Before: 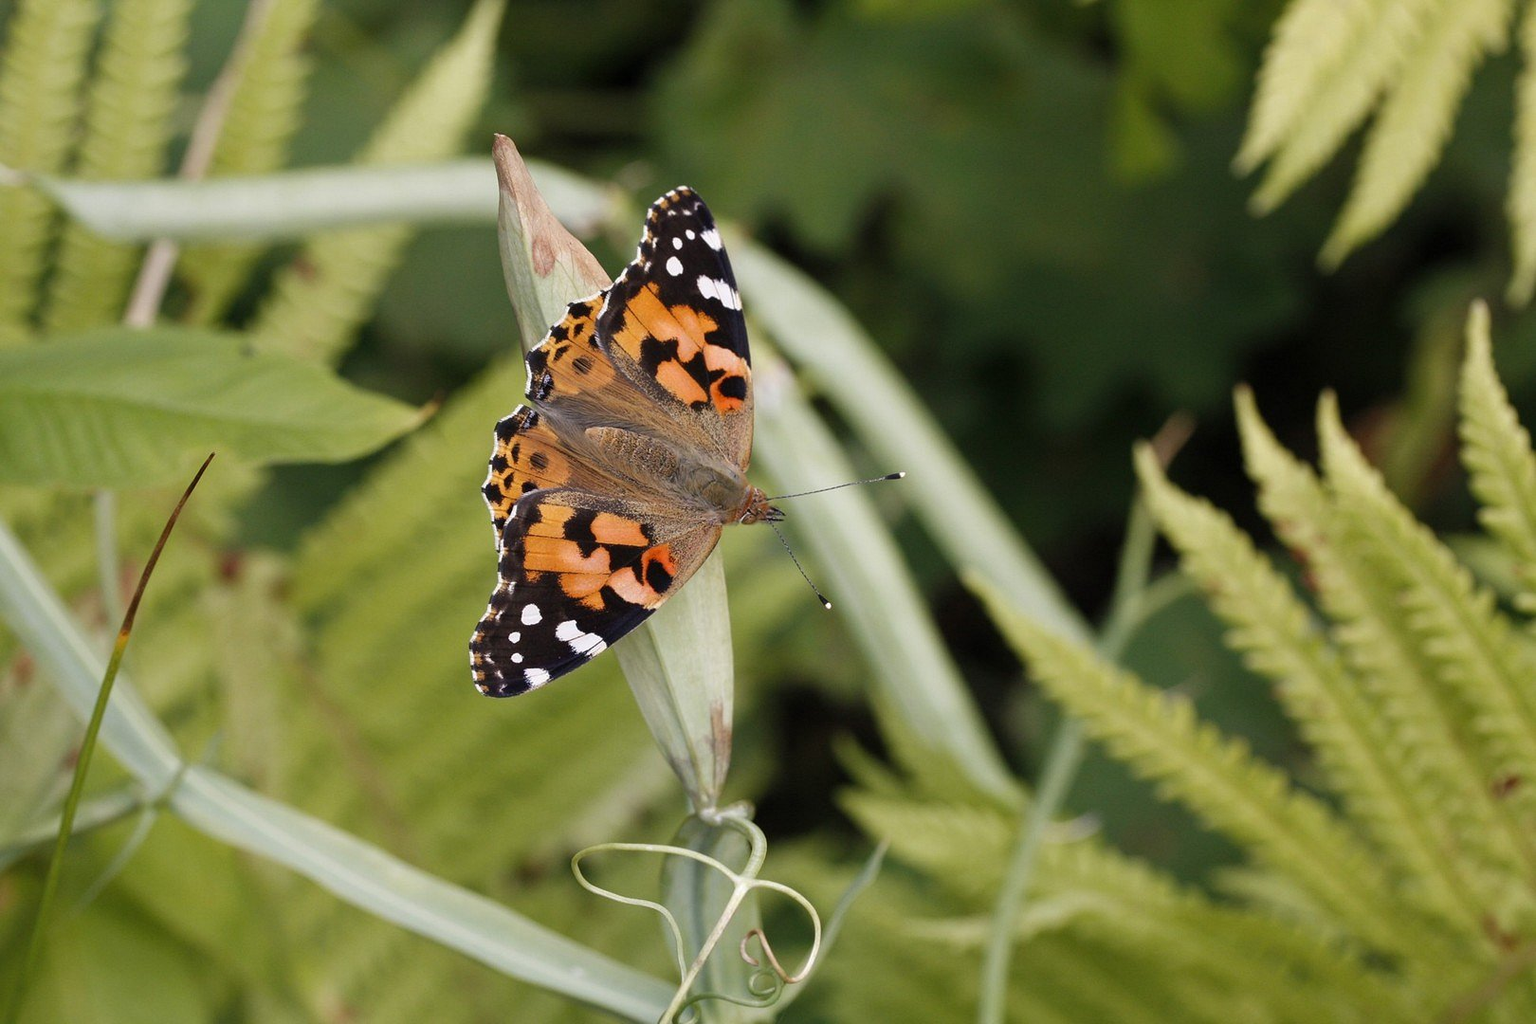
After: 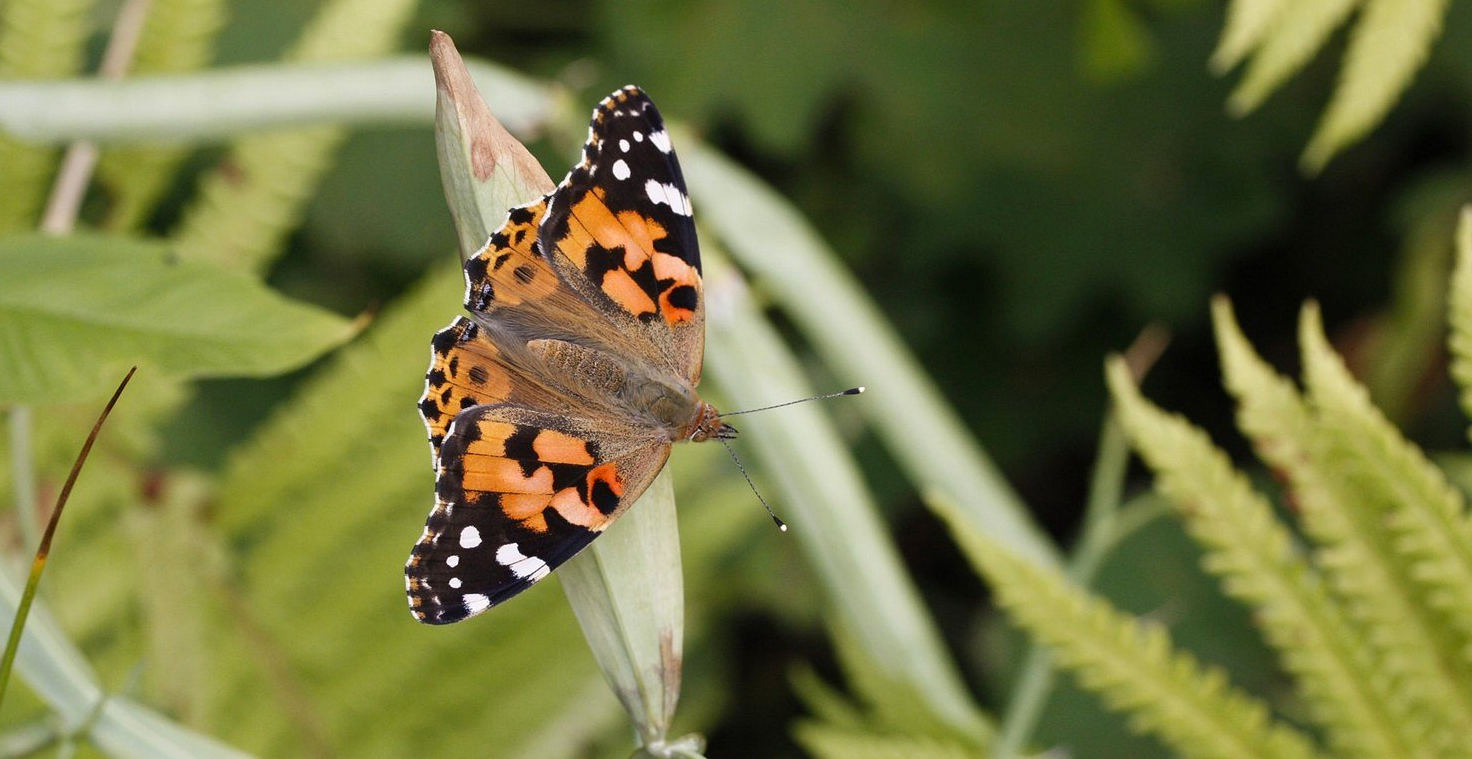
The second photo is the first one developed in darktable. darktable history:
crop: left 5.596%, top 10.314%, right 3.534%, bottom 19.395%
contrast brightness saturation: contrast 0.1, brightness 0.03, saturation 0.09
